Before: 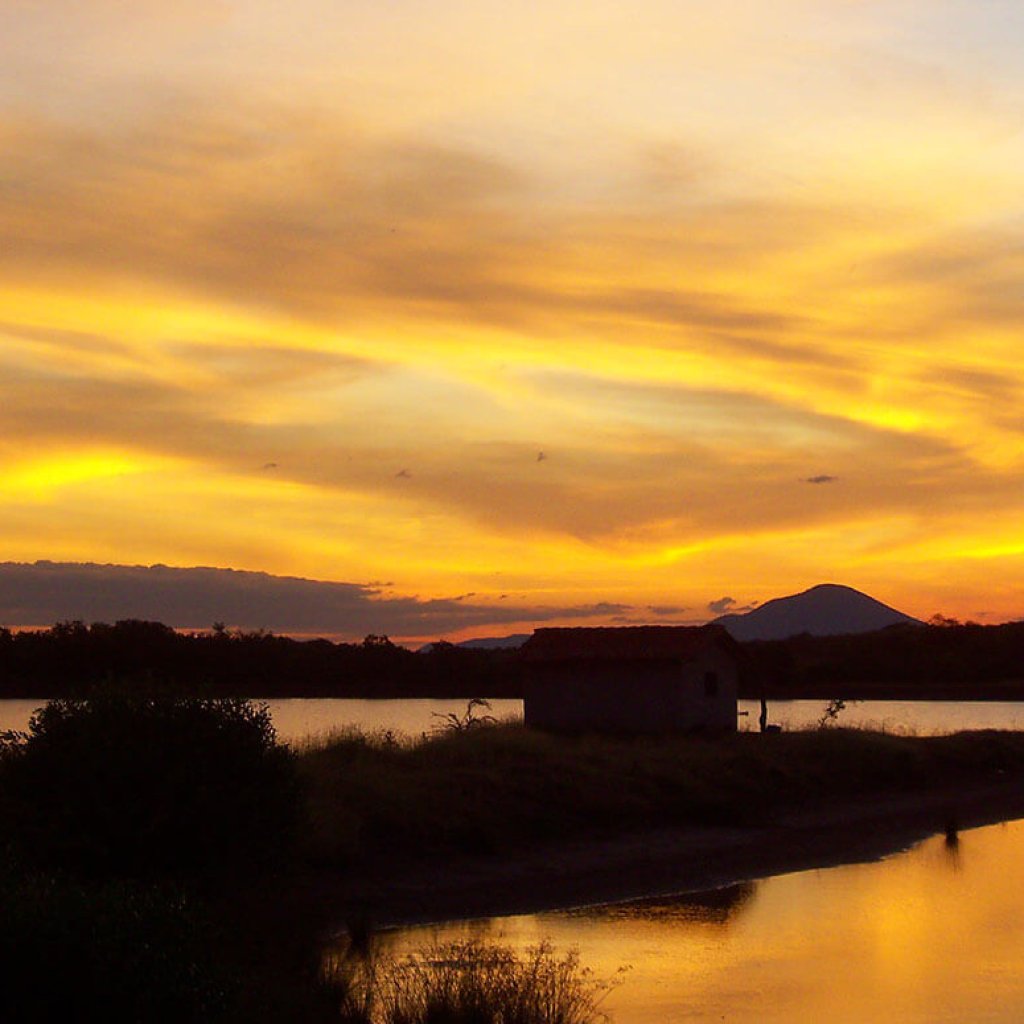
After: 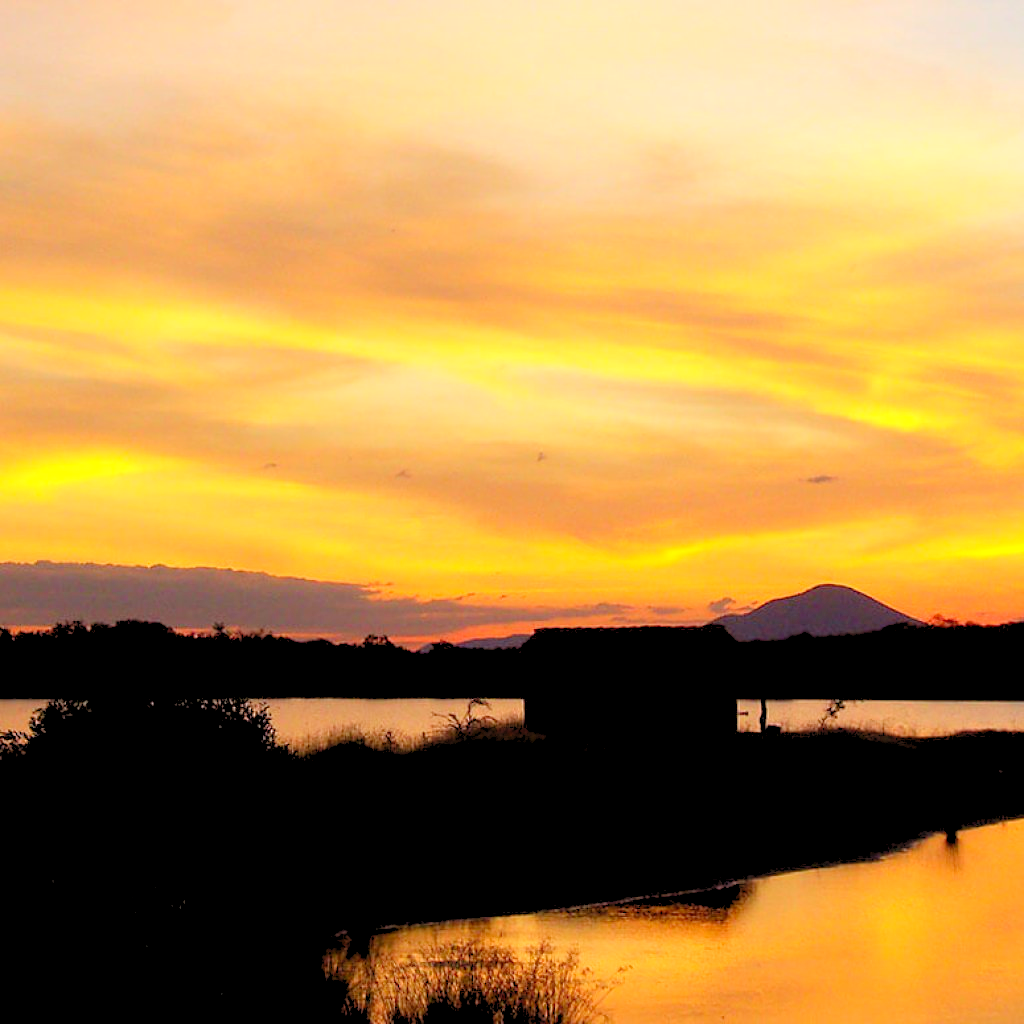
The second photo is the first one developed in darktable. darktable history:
white balance: emerald 1
levels: levels [0.072, 0.414, 0.976]
